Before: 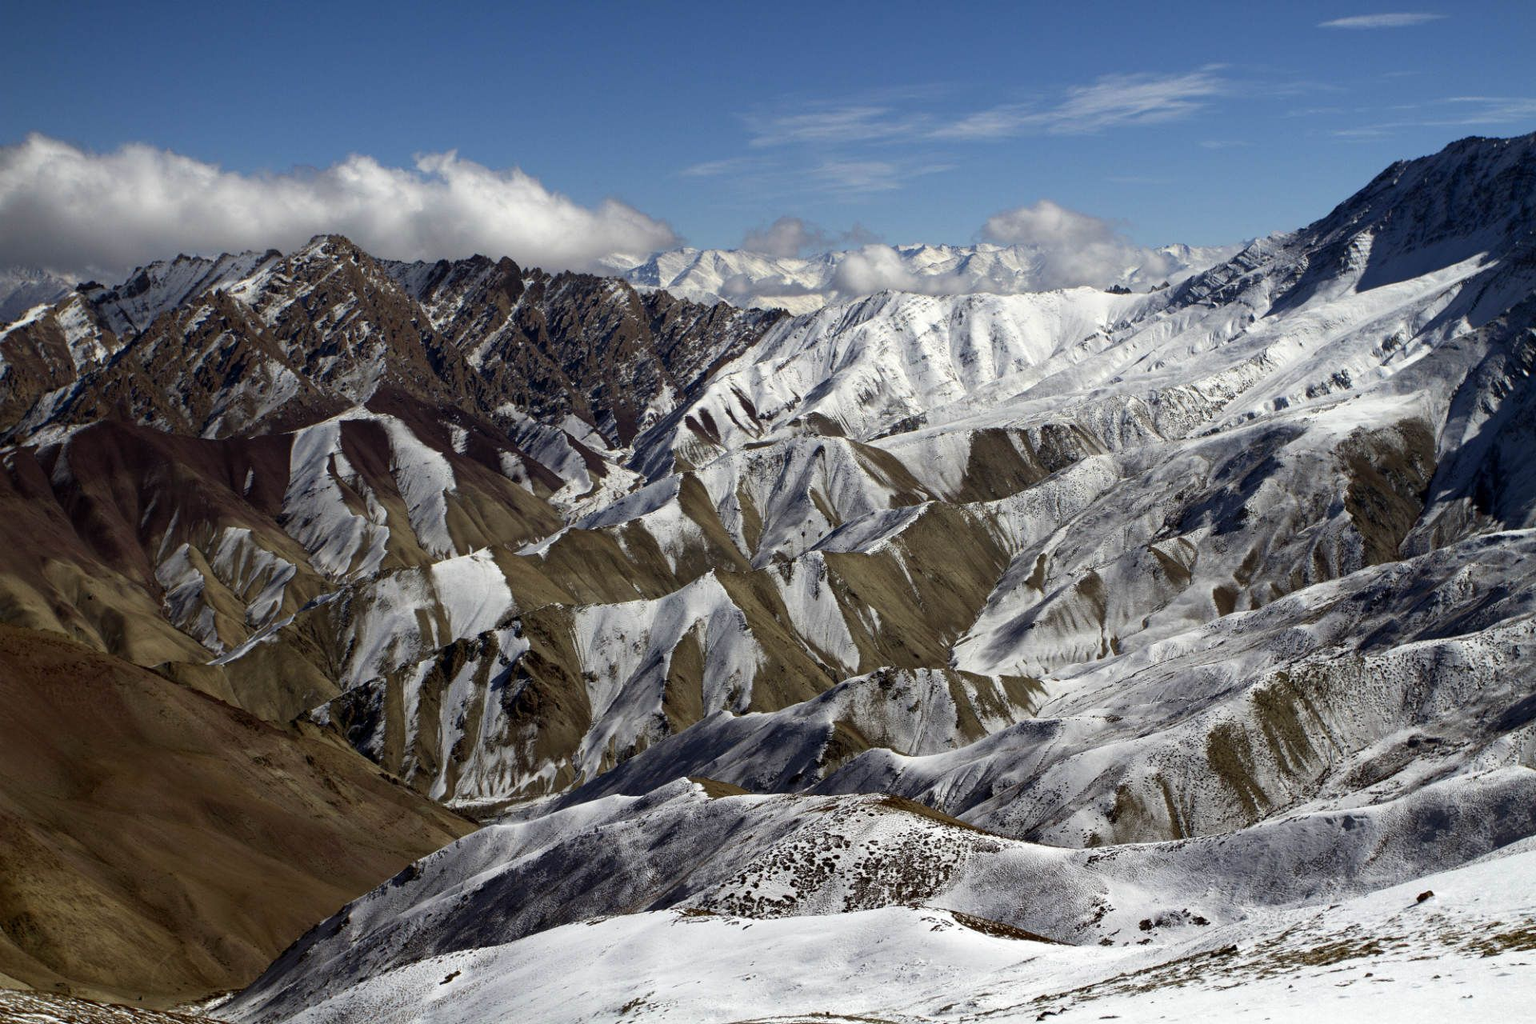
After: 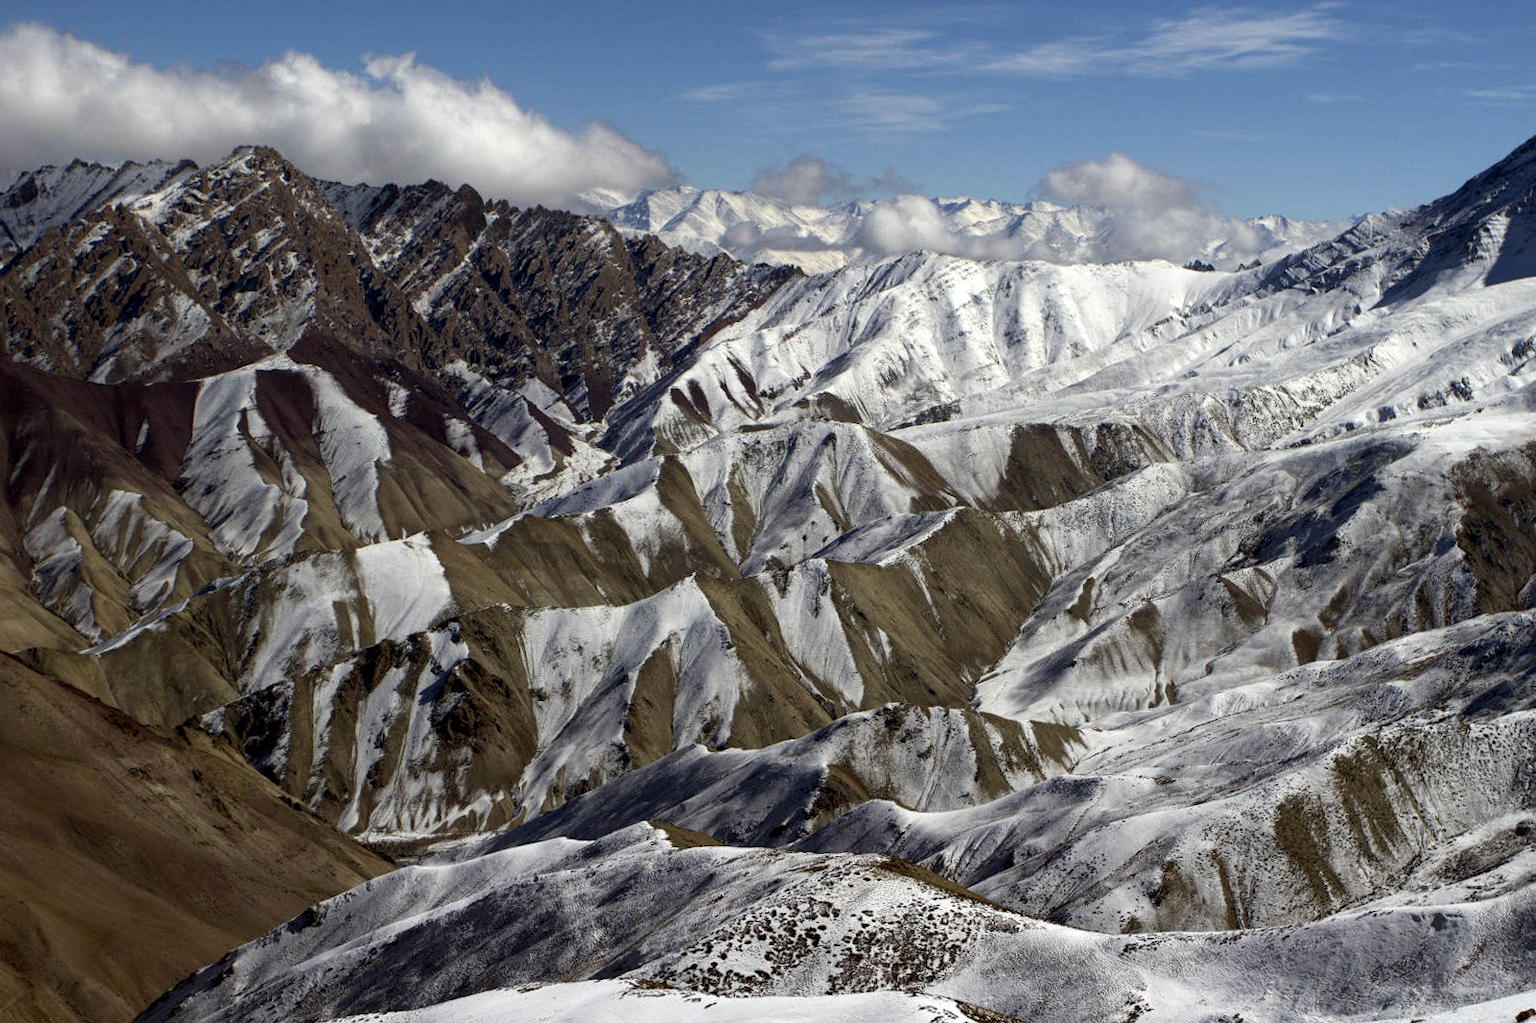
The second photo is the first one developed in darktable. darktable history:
local contrast: highlights 100%, shadows 100%, detail 120%, midtone range 0.2
crop and rotate: angle -3.27°, left 5.211%, top 5.211%, right 4.607%, bottom 4.607%
